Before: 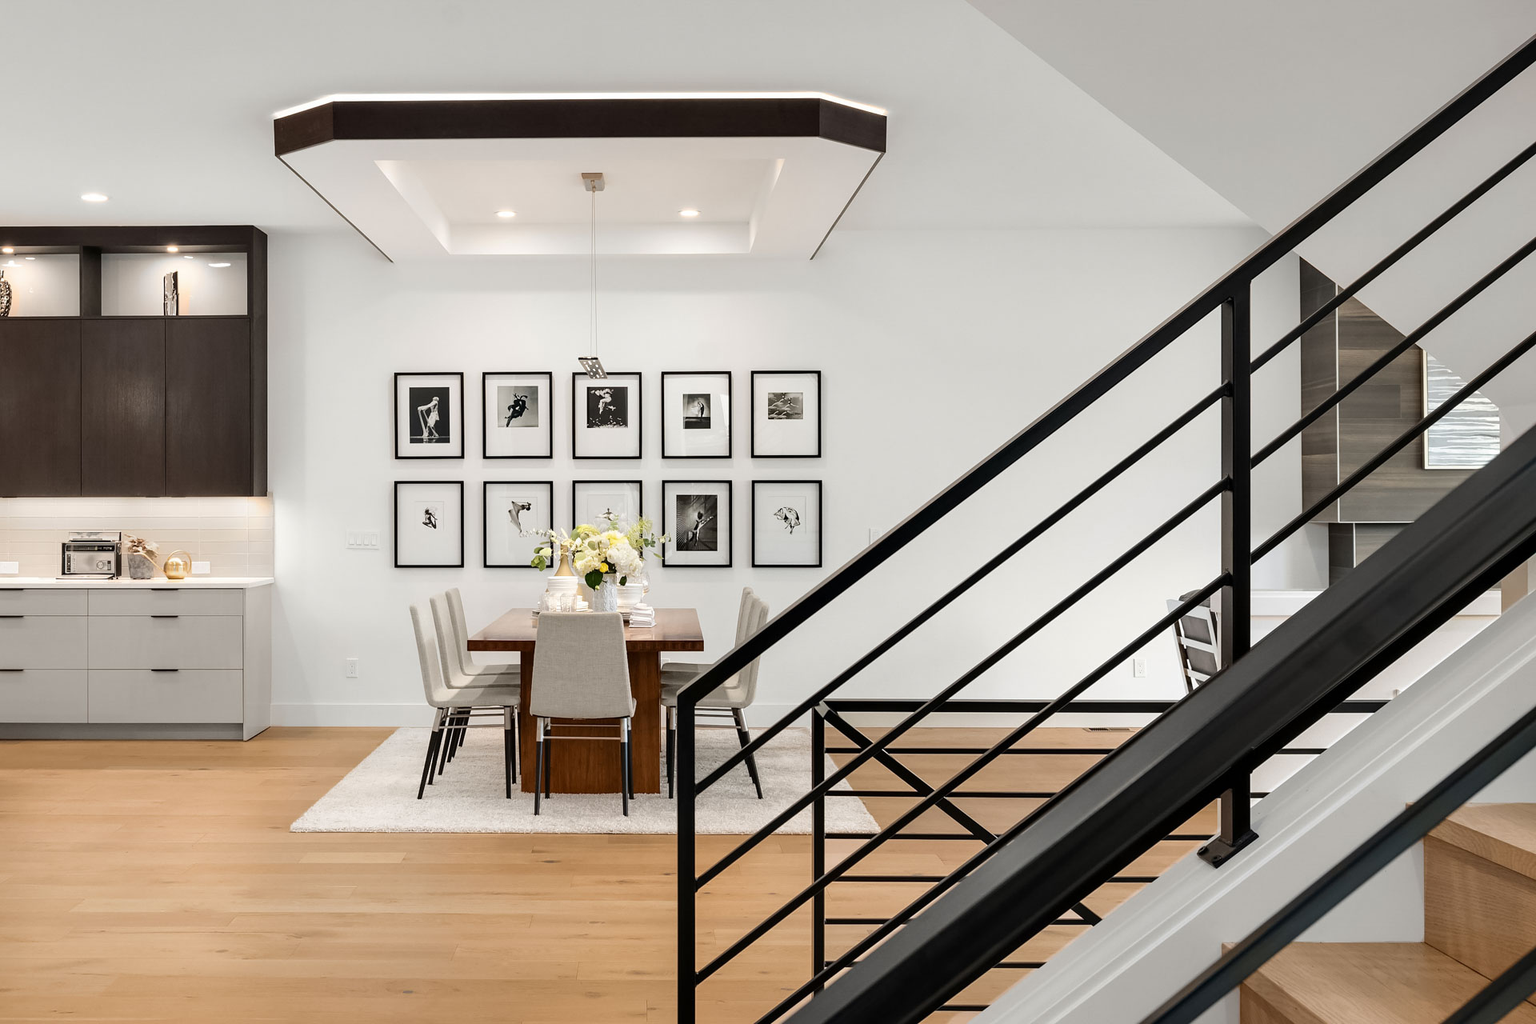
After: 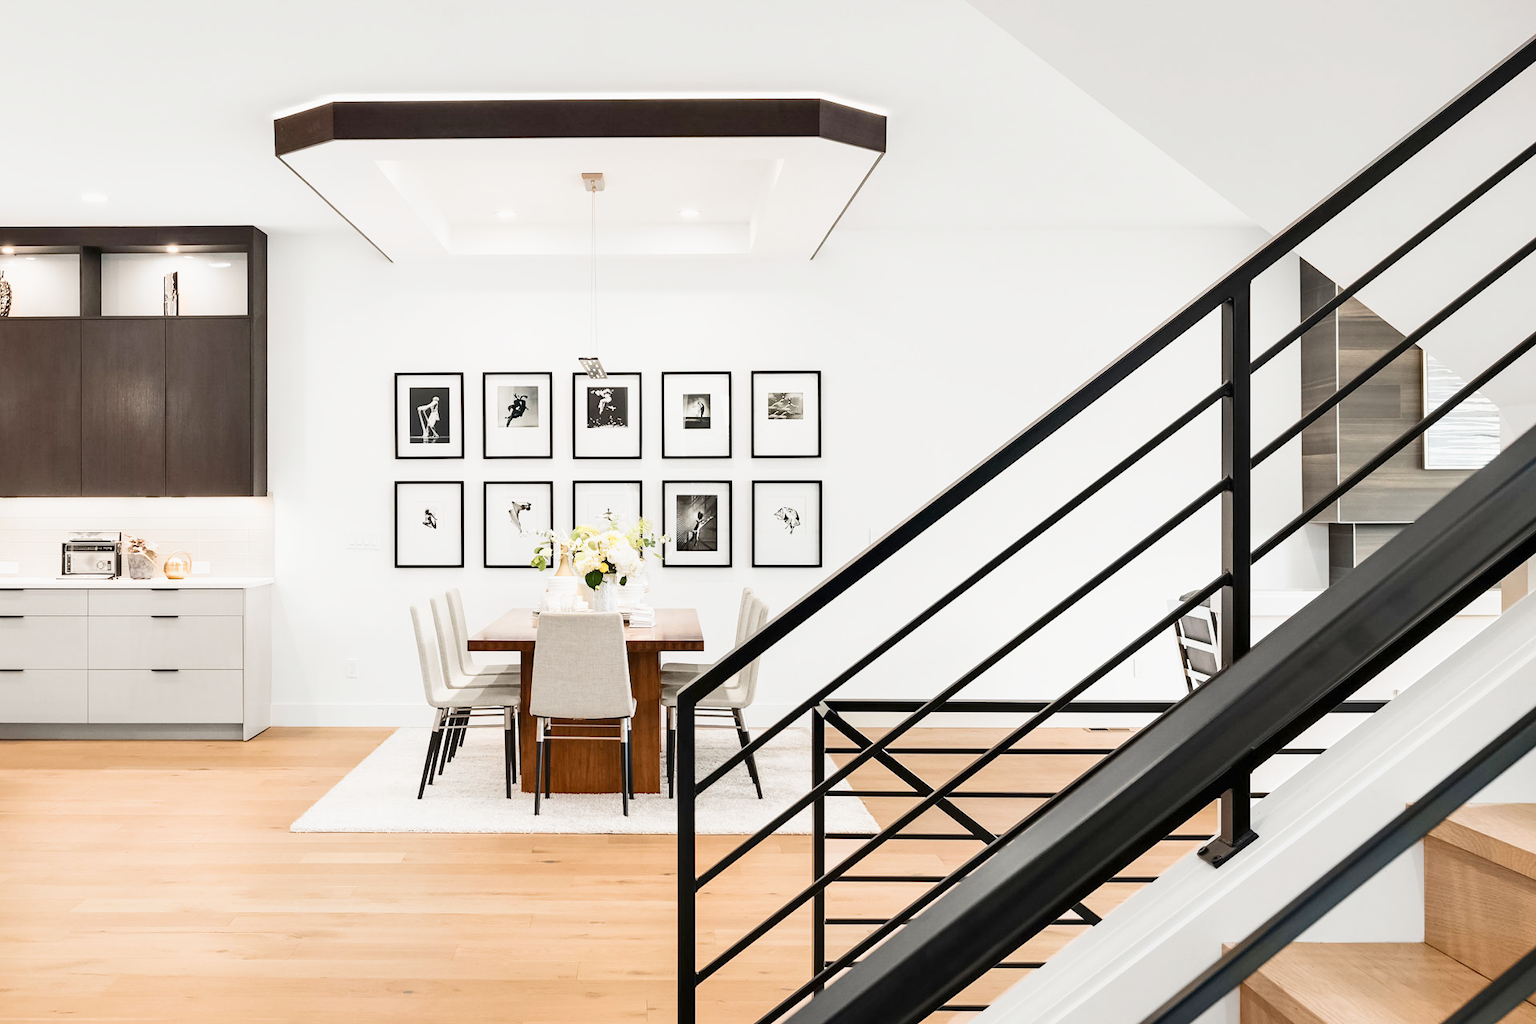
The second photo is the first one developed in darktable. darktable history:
exposure: black level correction 0, exposure 1 EV, compensate exposure bias true, compensate highlight preservation false
white balance: emerald 1
sigmoid: contrast 1.22, skew 0.65
